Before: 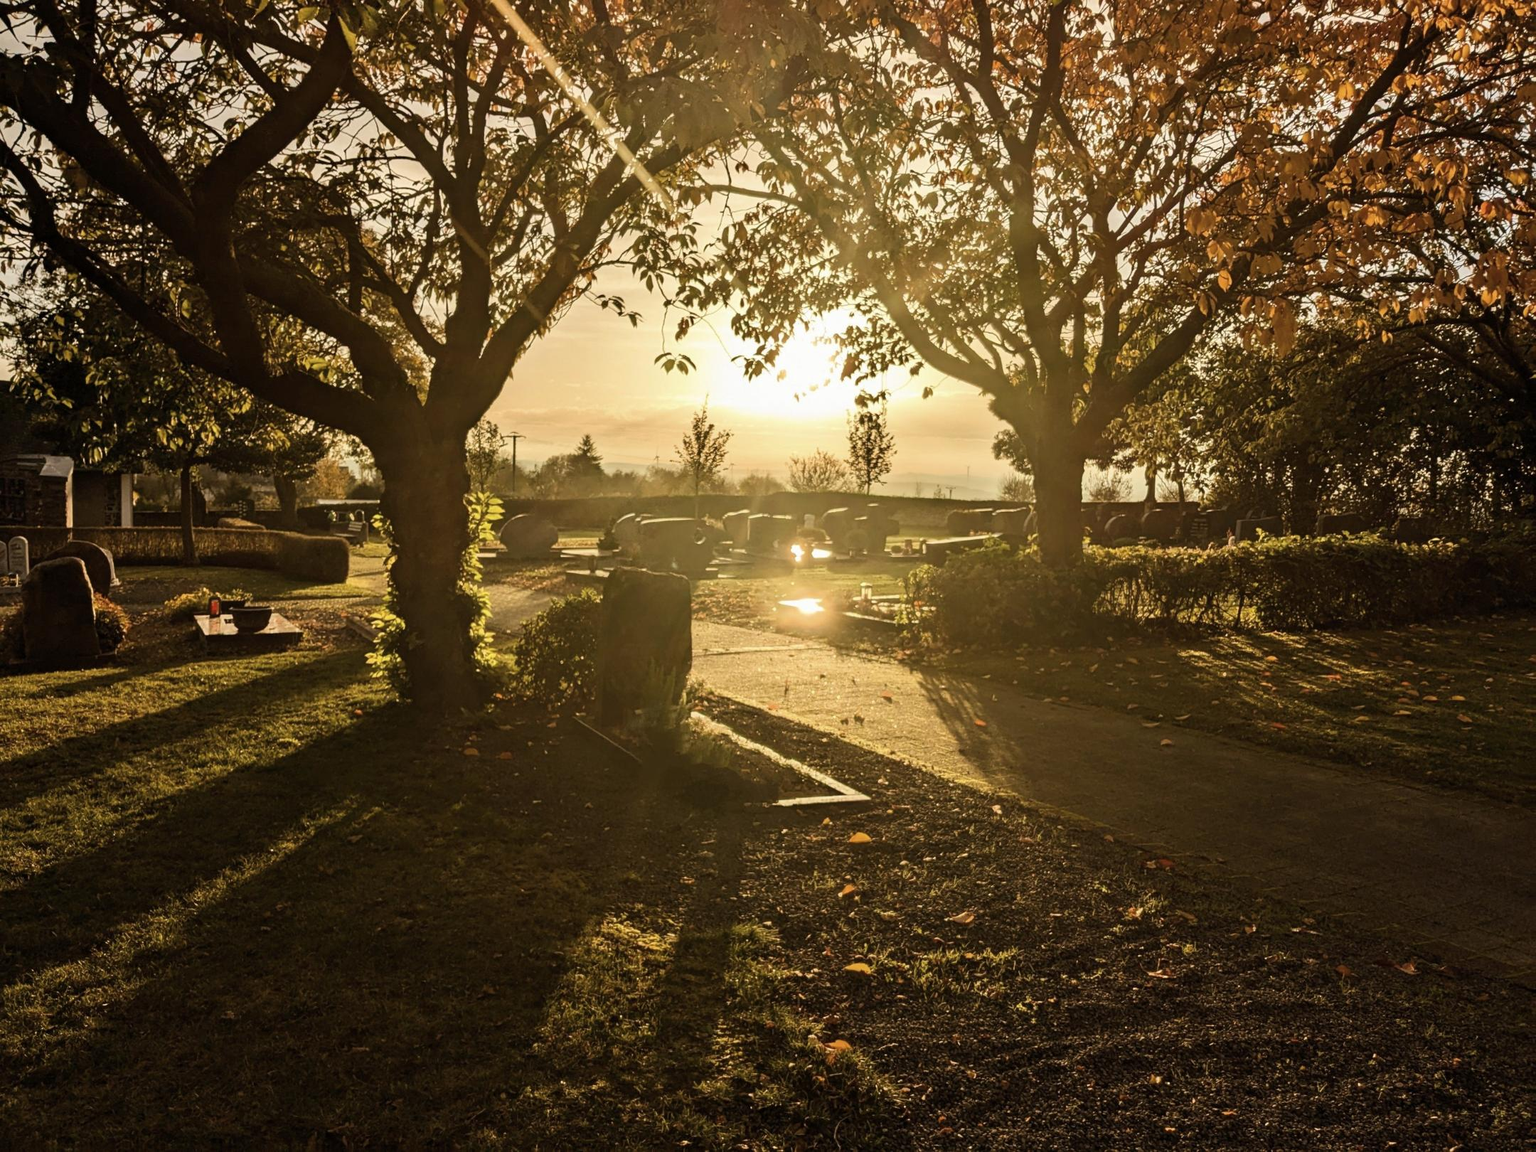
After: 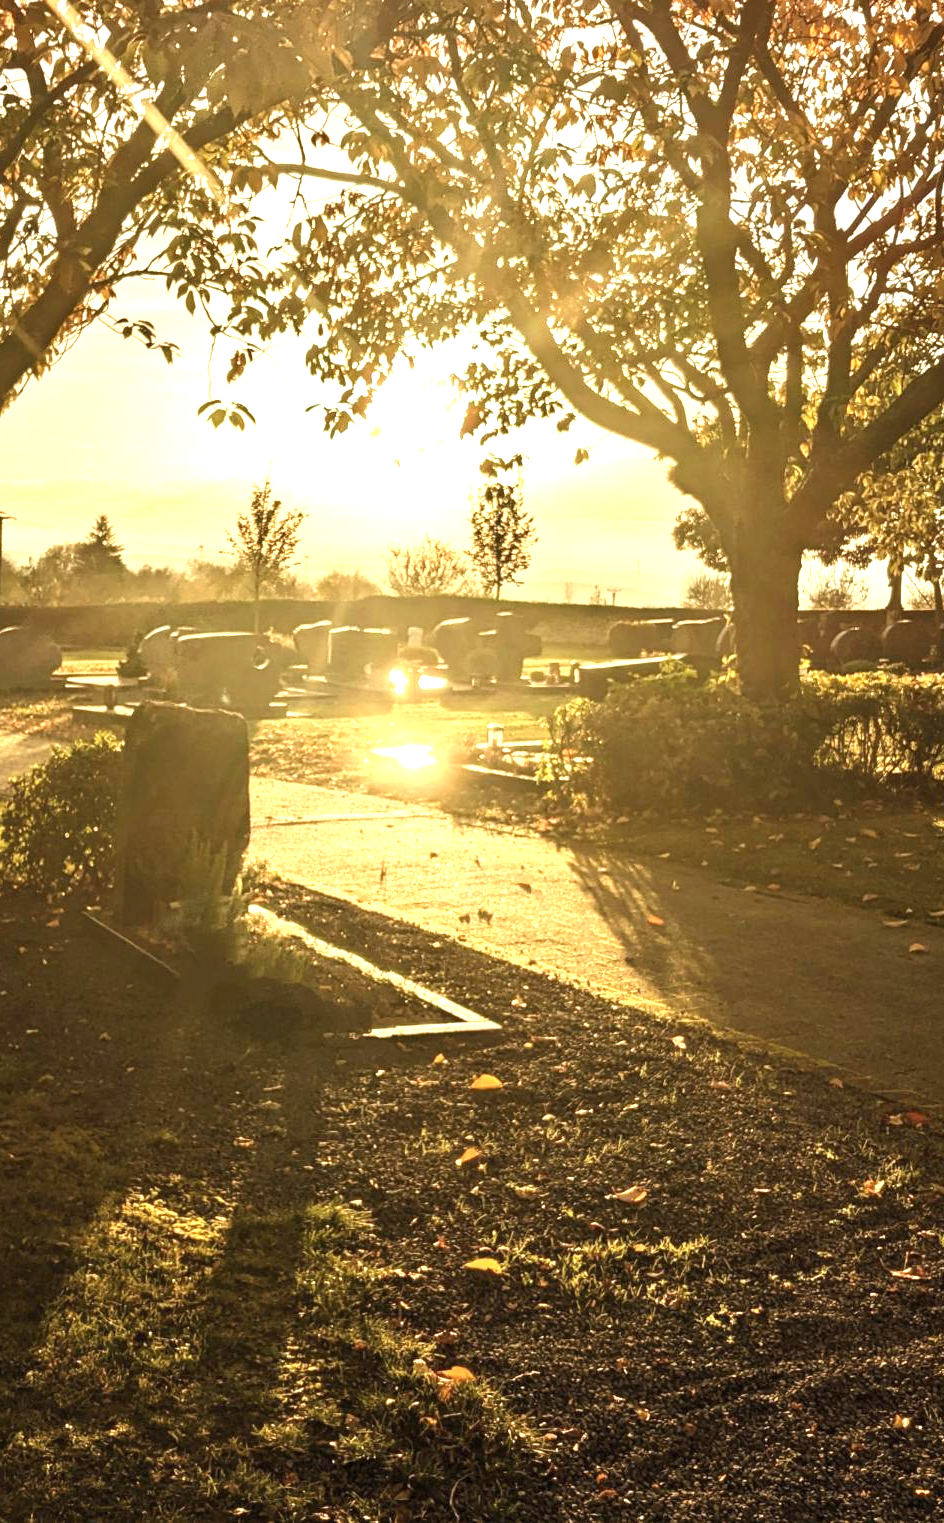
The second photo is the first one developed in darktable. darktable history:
crop: left 33.504%, top 5.931%, right 22.748%
exposure: black level correction 0, exposure 1.104 EV, compensate highlight preservation false
